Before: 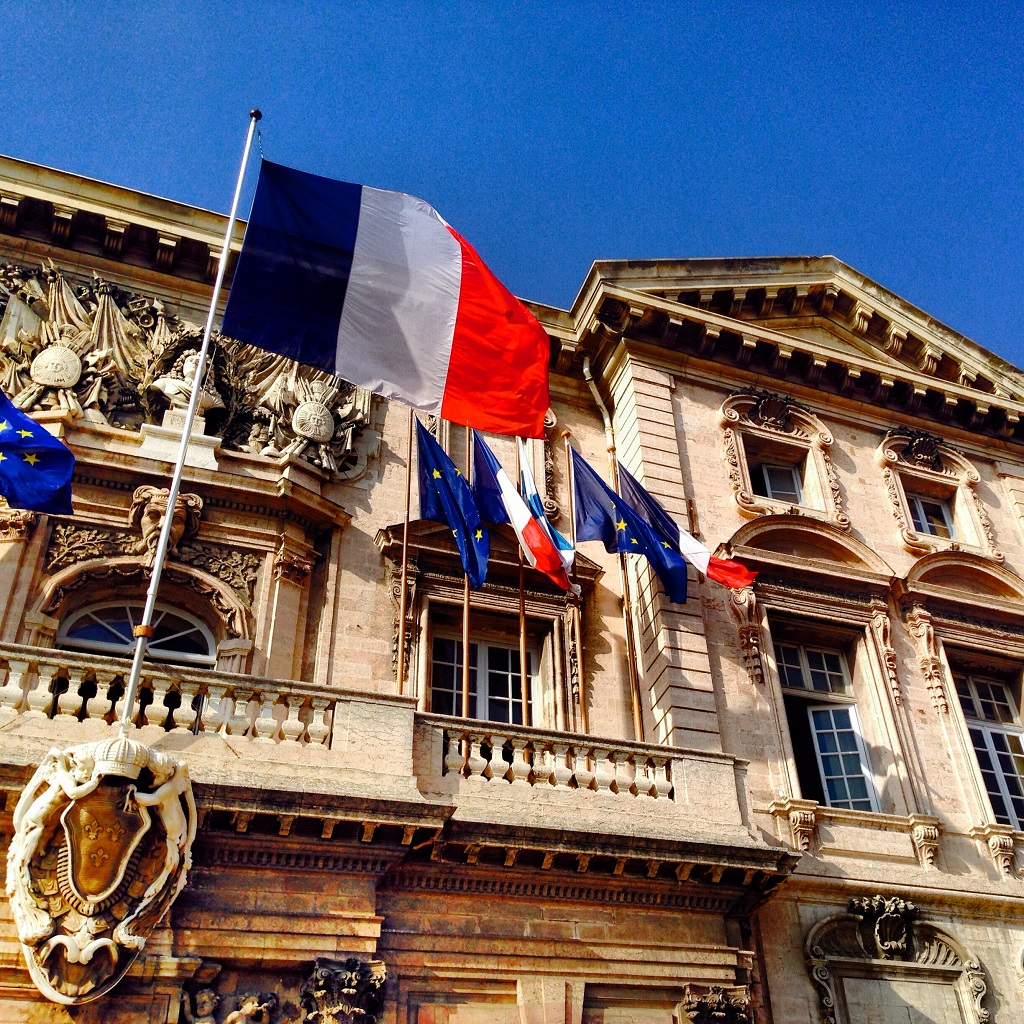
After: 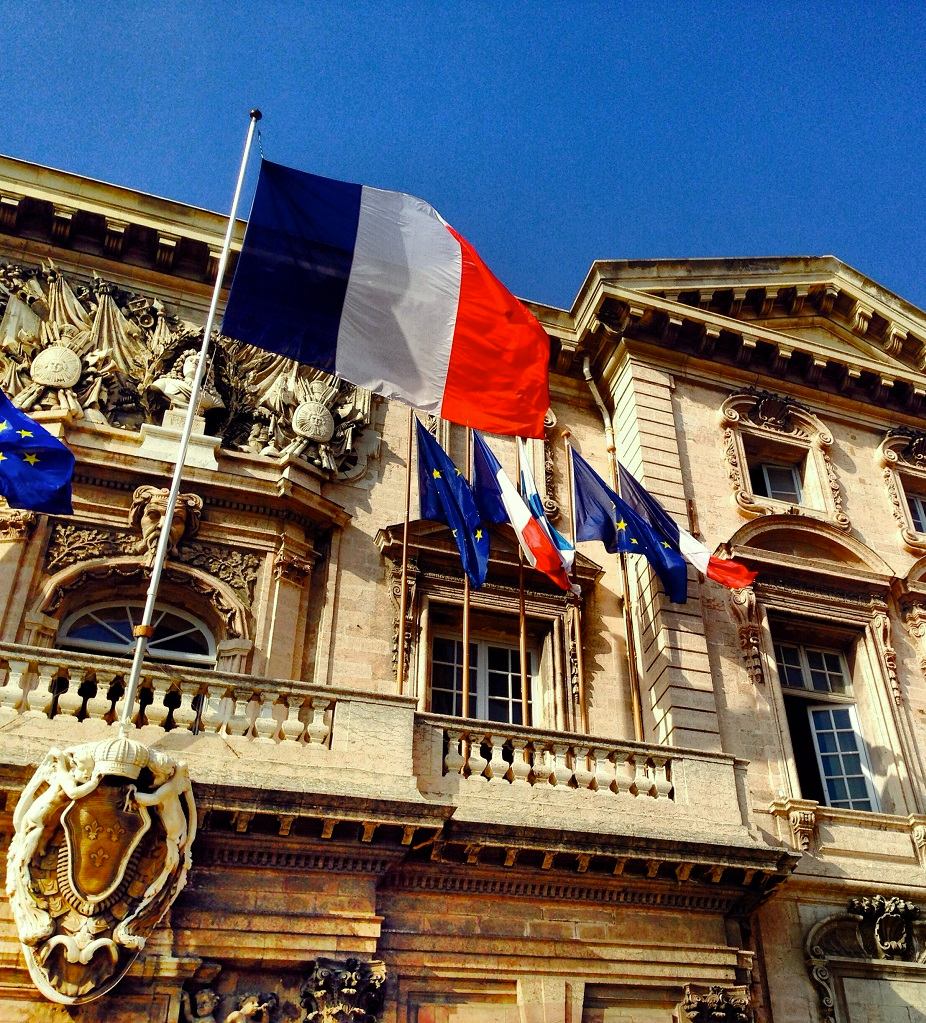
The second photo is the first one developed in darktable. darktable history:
crop: right 9.498%, bottom 0.032%
exposure: compensate highlight preservation false
color correction: highlights a* -4.32, highlights b* 7.21
